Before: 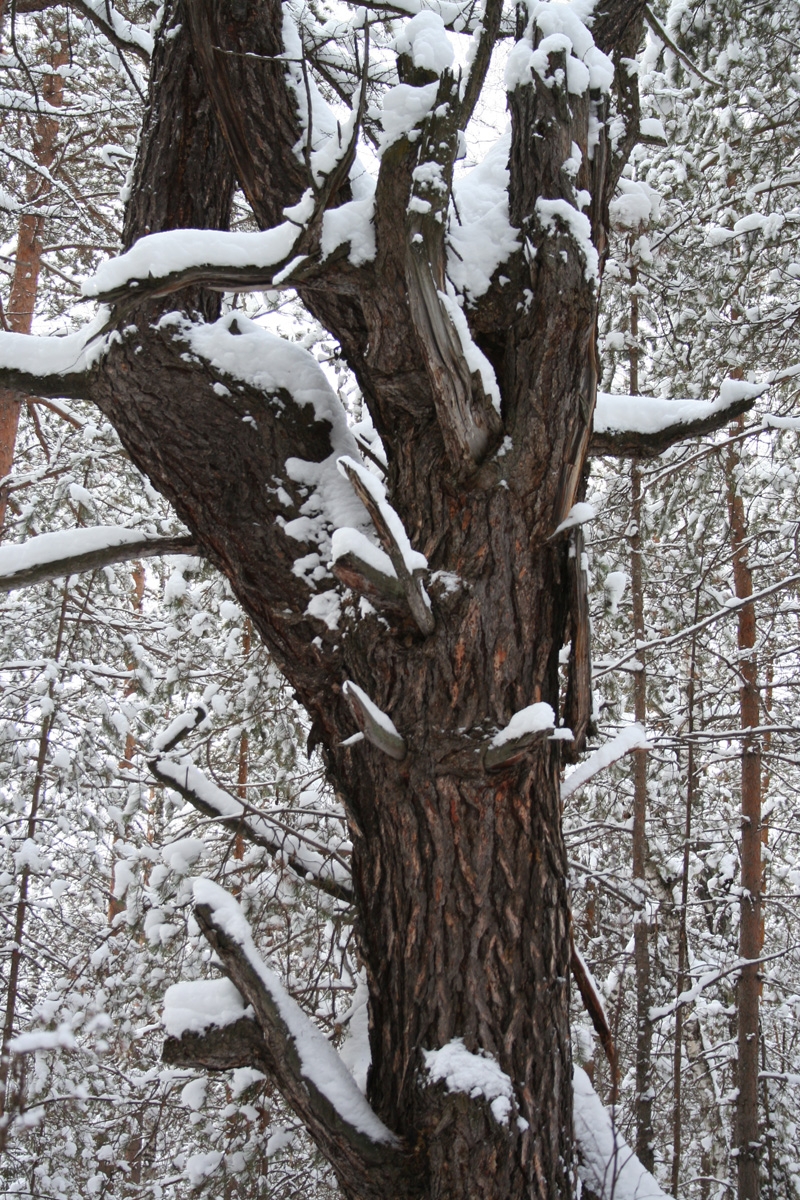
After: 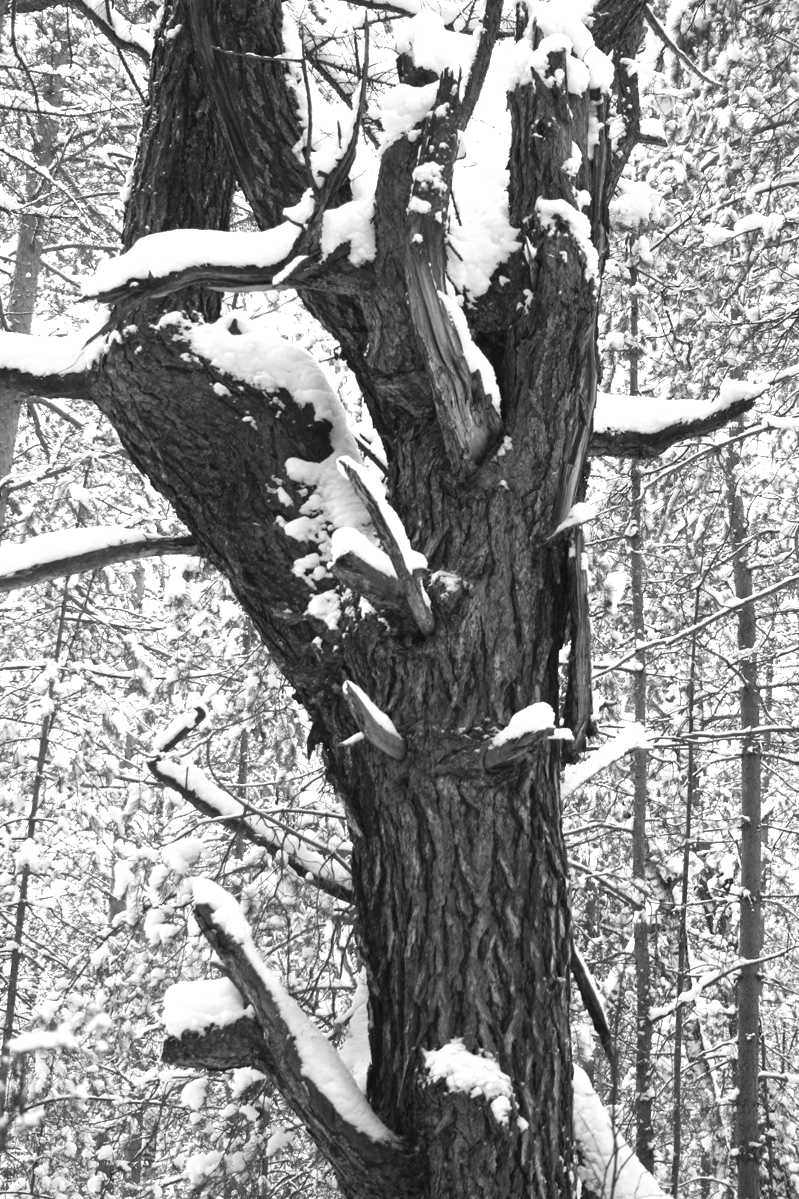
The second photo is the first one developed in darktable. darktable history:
velvia: on, module defaults
monochrome: on, module defaults
exposure: black level correction 0, exposure 0.7 EV, compensate exposure bias true, compensate highlight preservation false
